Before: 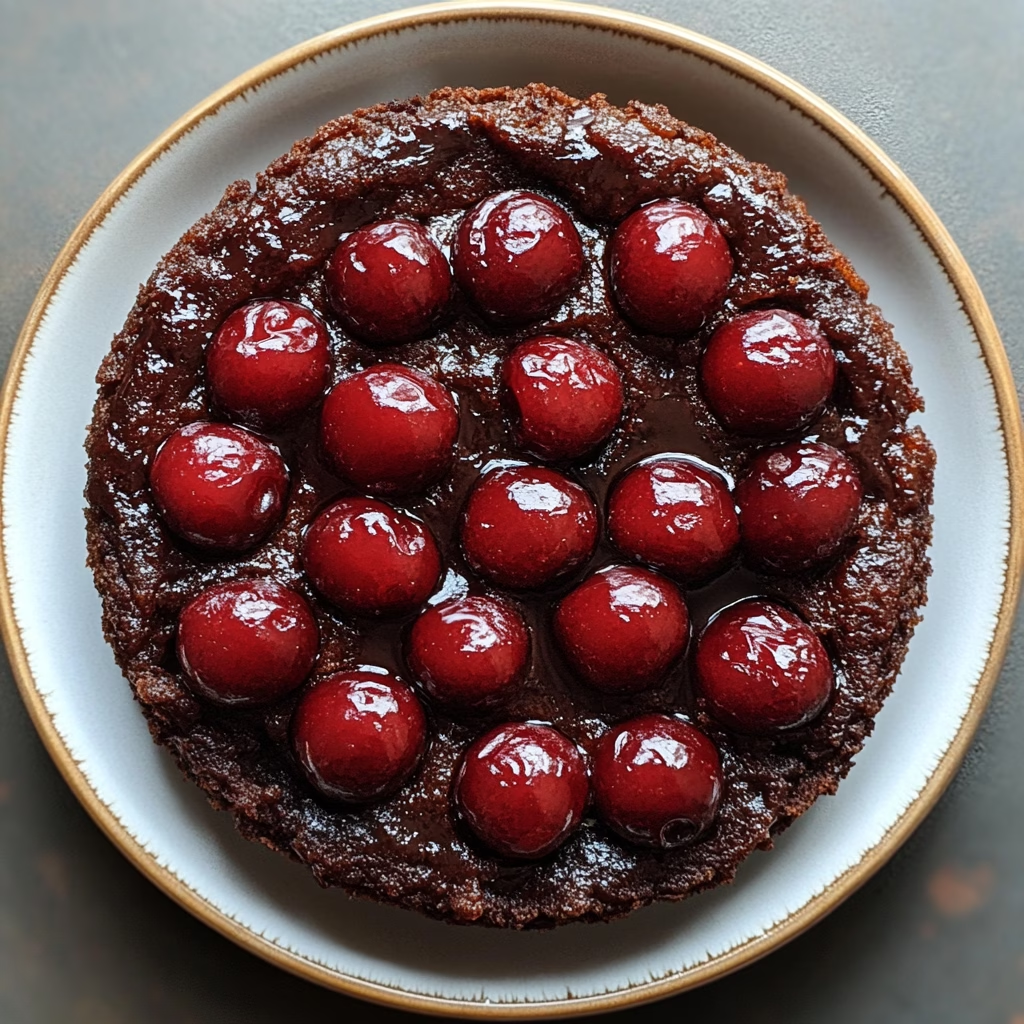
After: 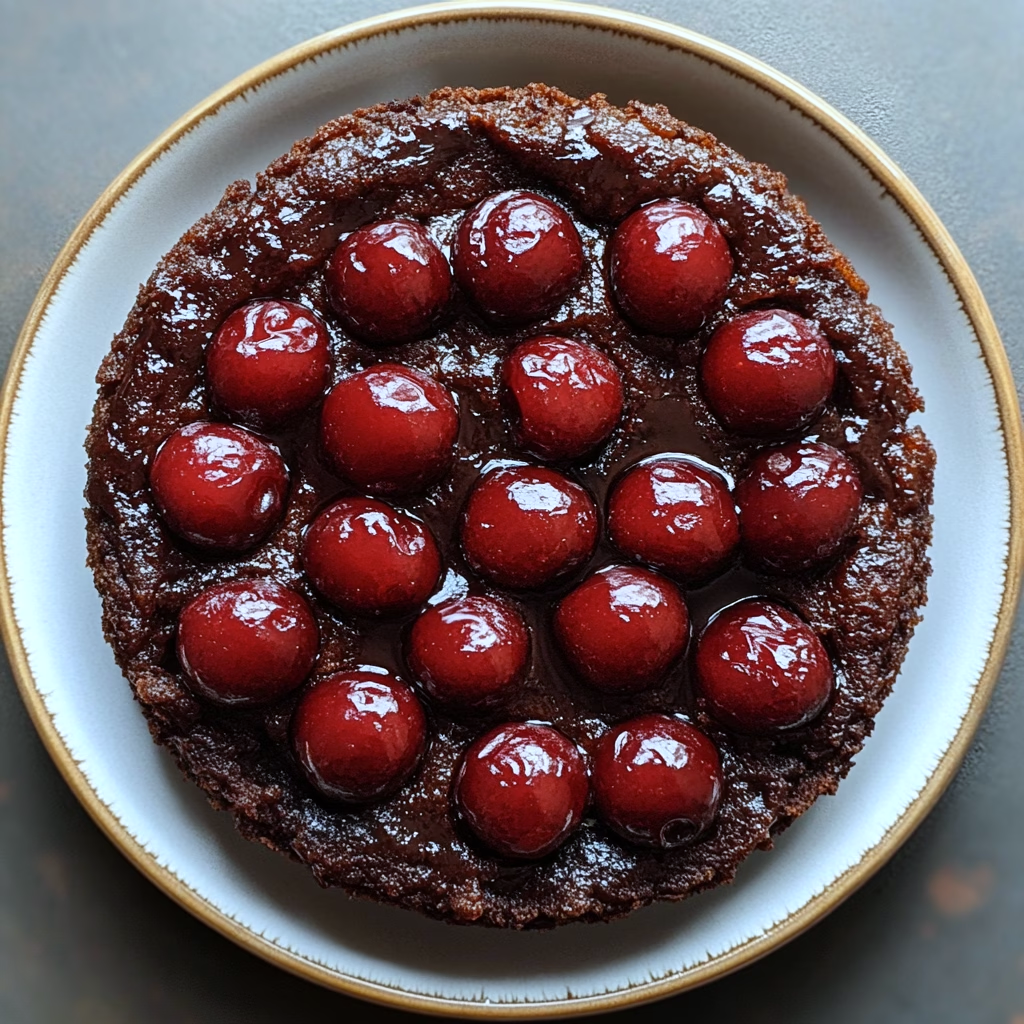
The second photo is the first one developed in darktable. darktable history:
color correction: highlights a* -4.28, highlights b* 6.53
white balance: red 0.967, blue 1.119, emerald 0.756
